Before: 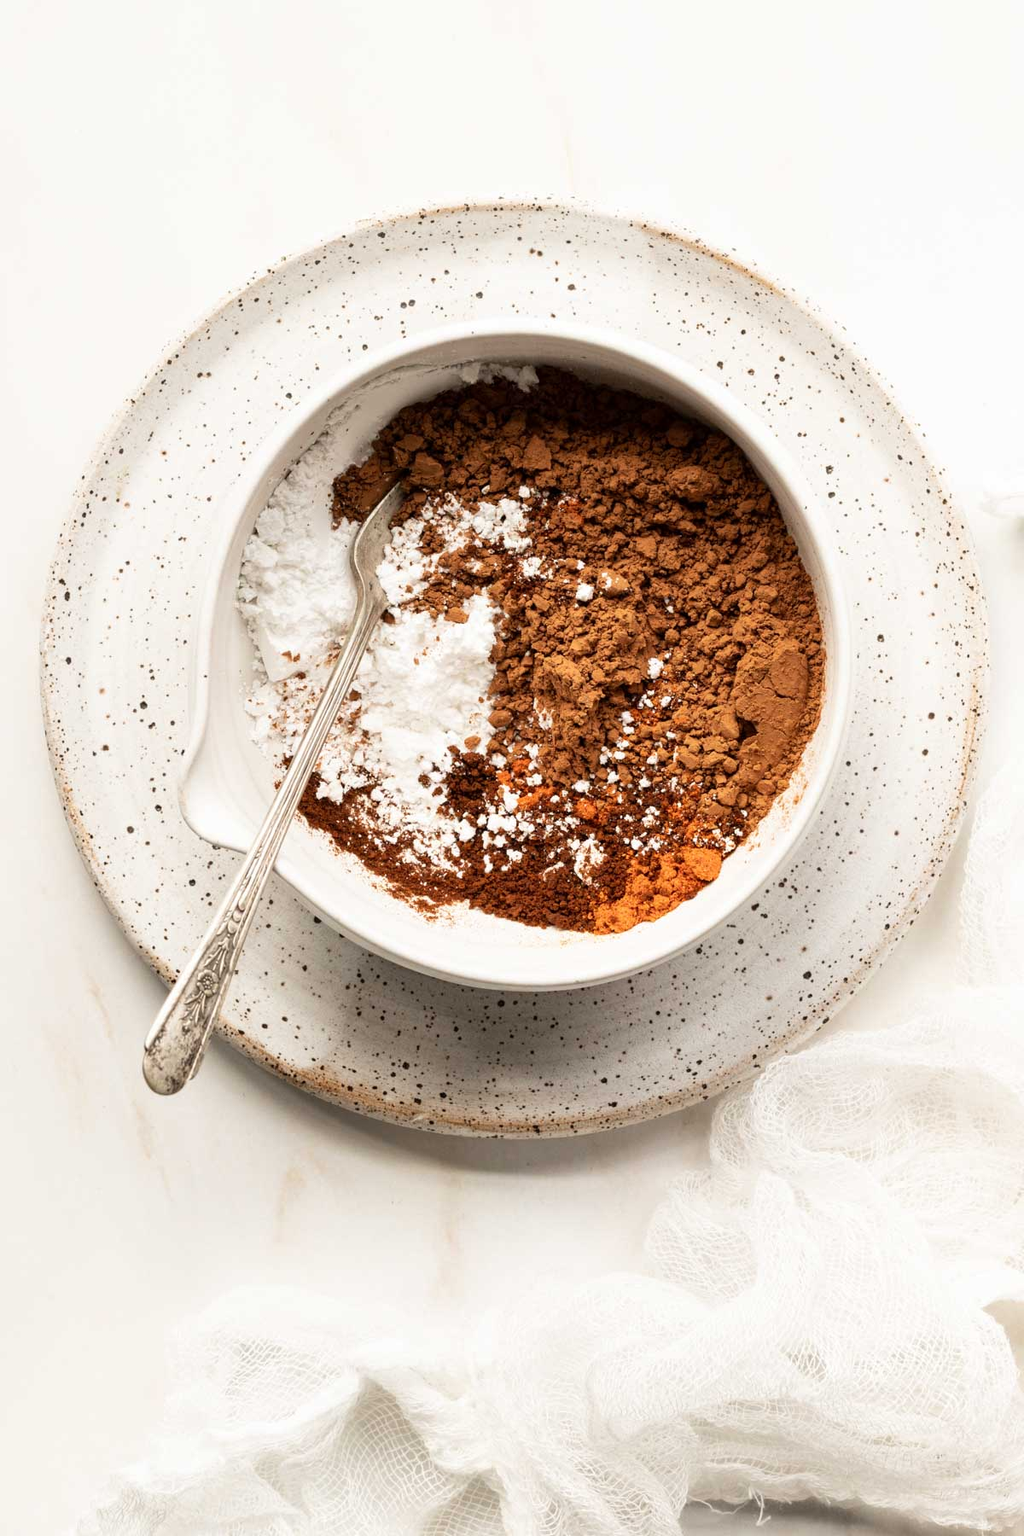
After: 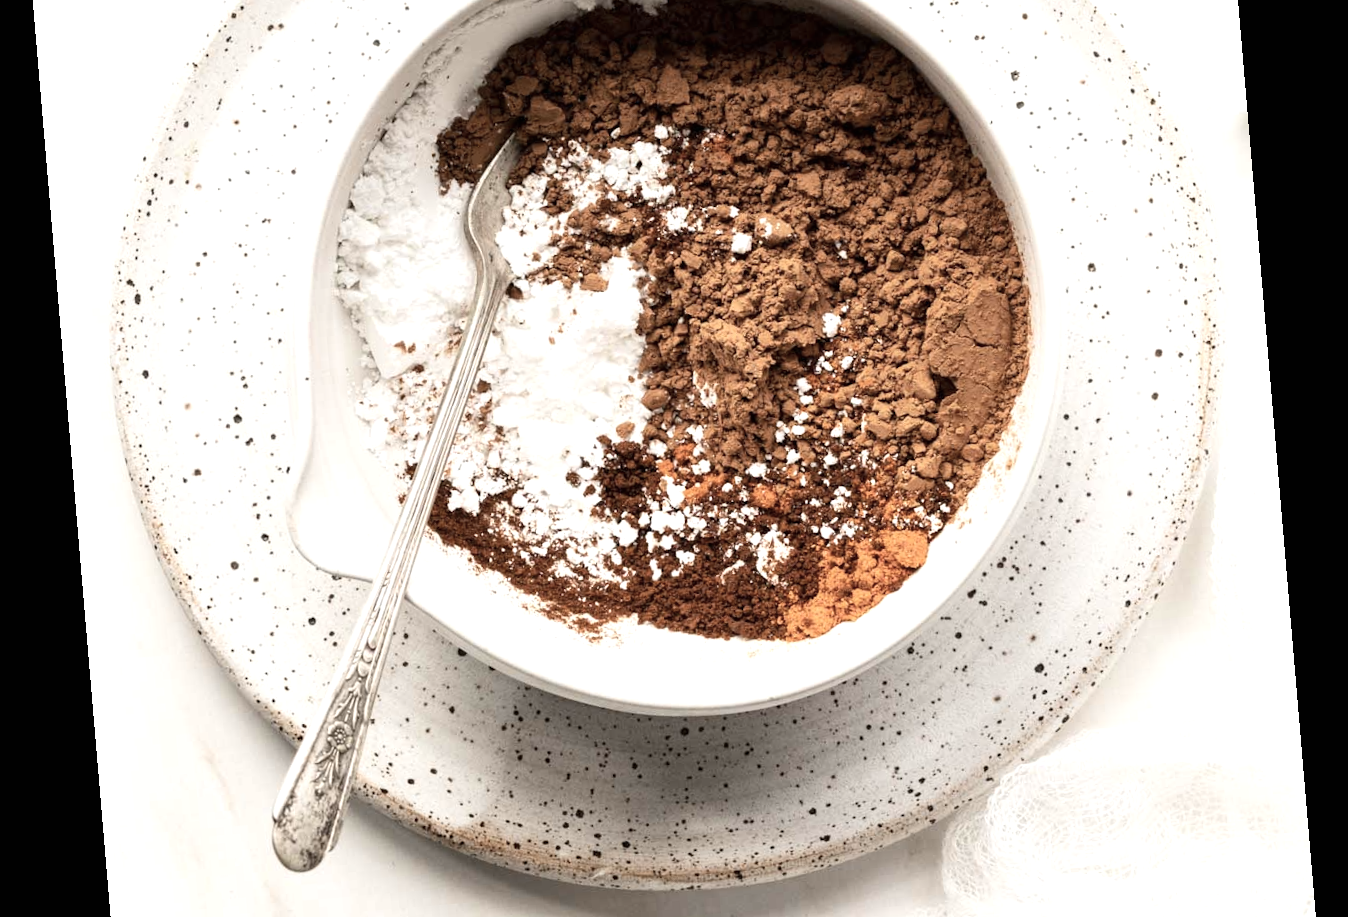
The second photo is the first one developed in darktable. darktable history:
rotate and perspective: rotation -4.86°, automatic cropping off
crop and rotate: top 26.056%, bottom 25.543%
contrast brightness saturation: contrast 0.1, saturation -0.36
exposure: black level correction 0, exposure 0.3 EV, compensate highlight preservation false
